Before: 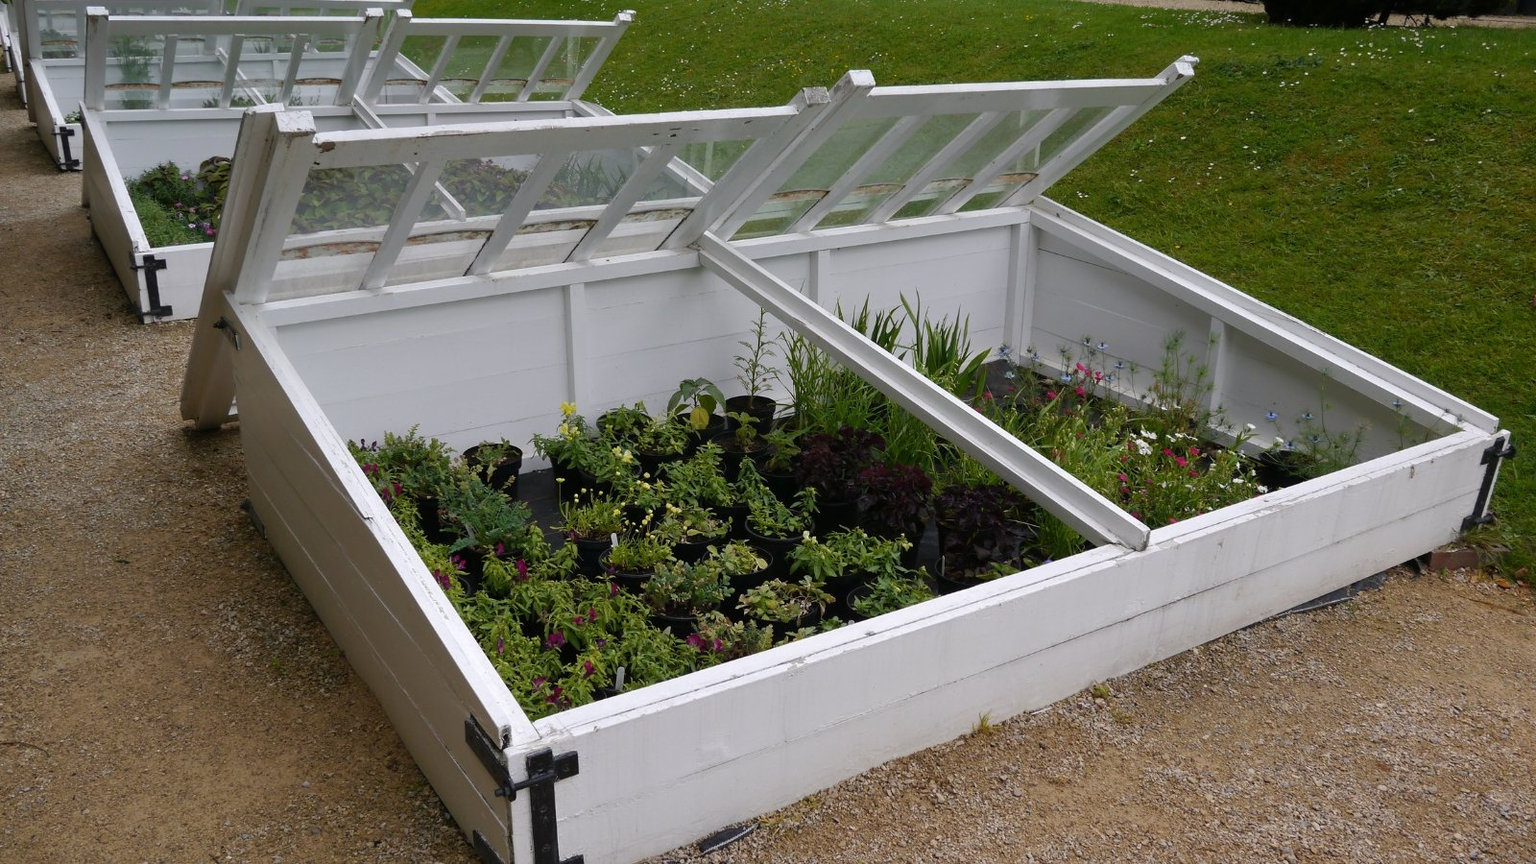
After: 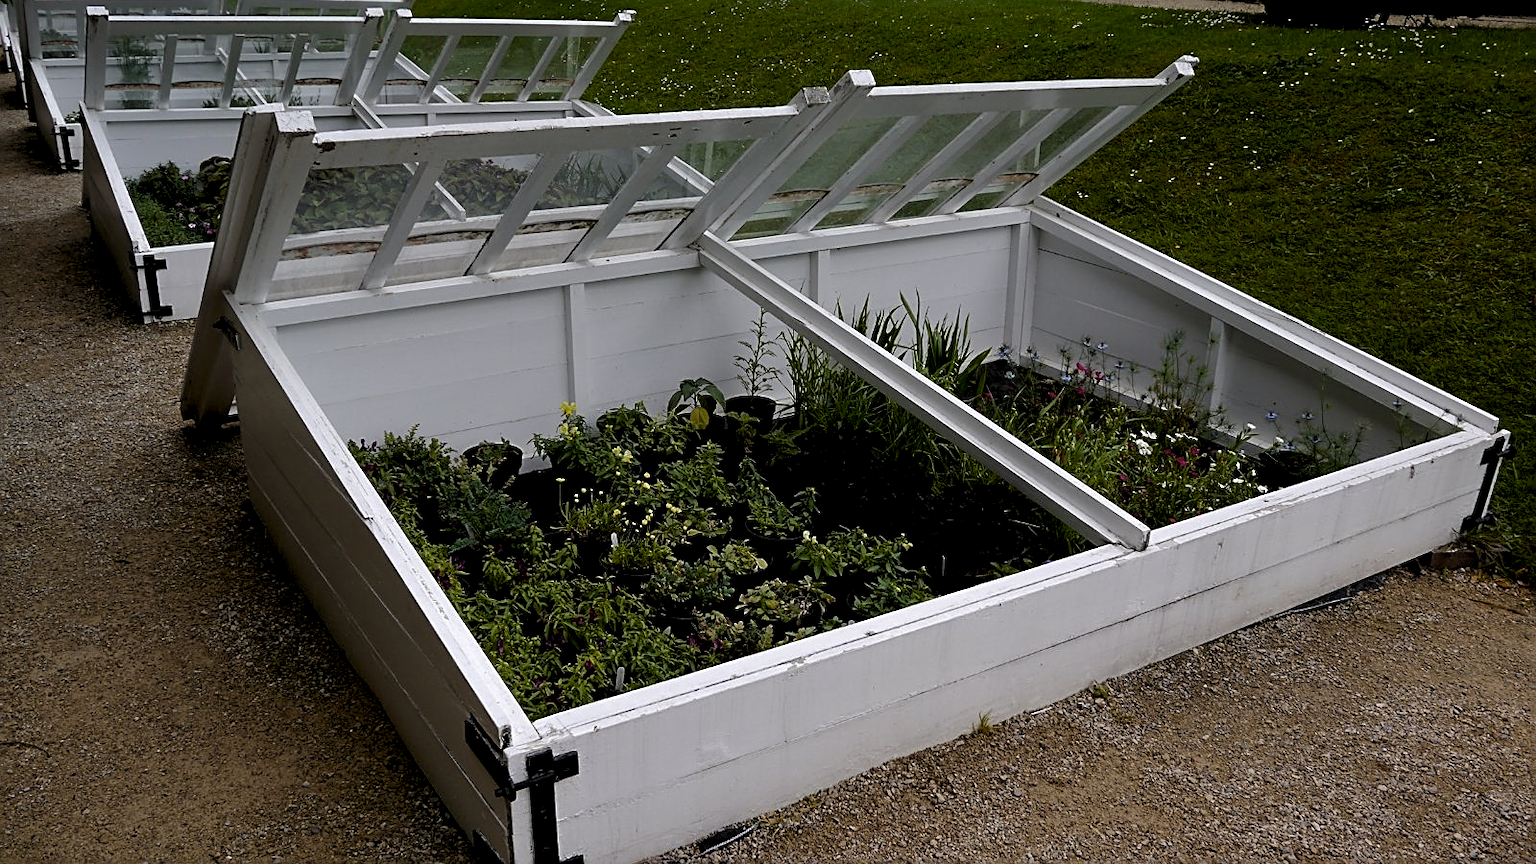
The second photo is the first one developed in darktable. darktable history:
sharpen: amount 0.595
exposure: black level correction 0.017, exposure -0.007 EV, compensate highlight preservation false
levels: levels [0.116, 0.574, 1]
